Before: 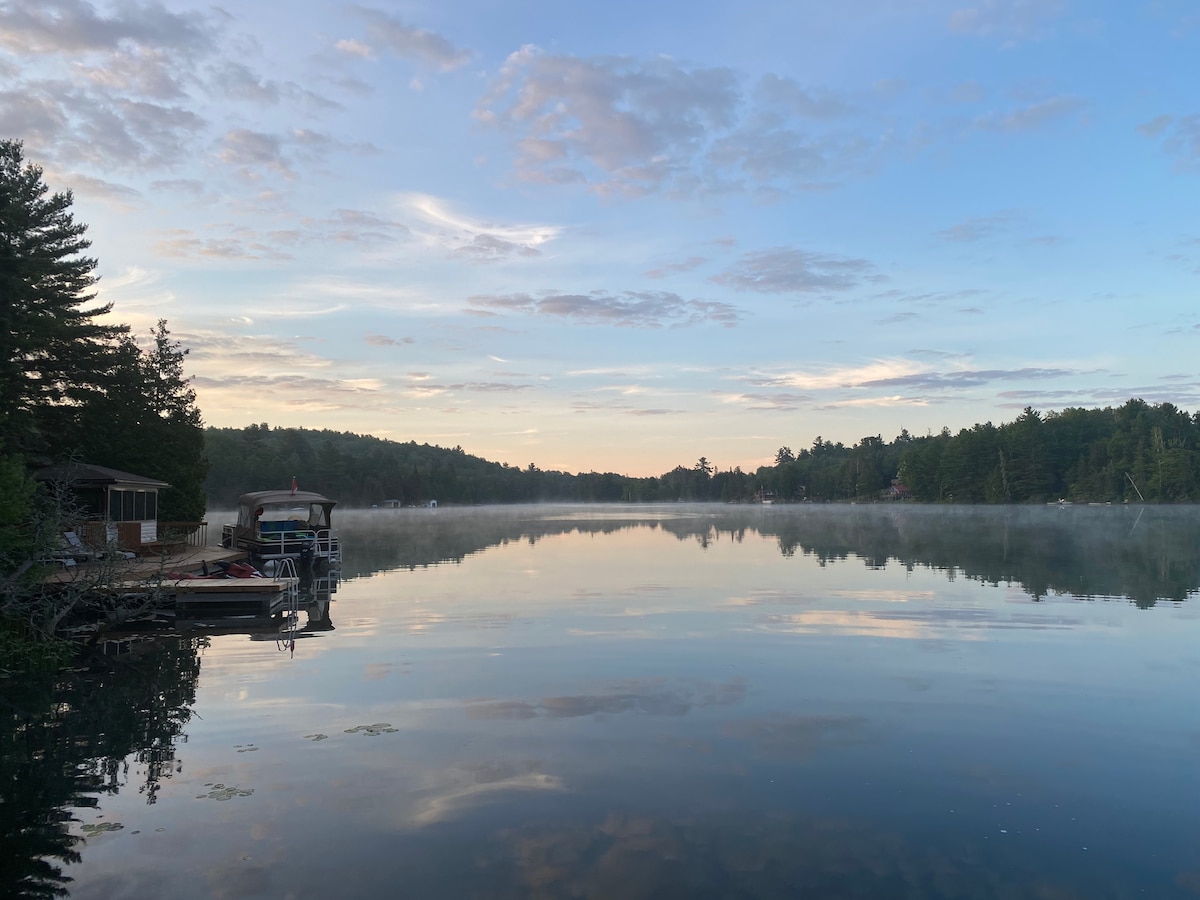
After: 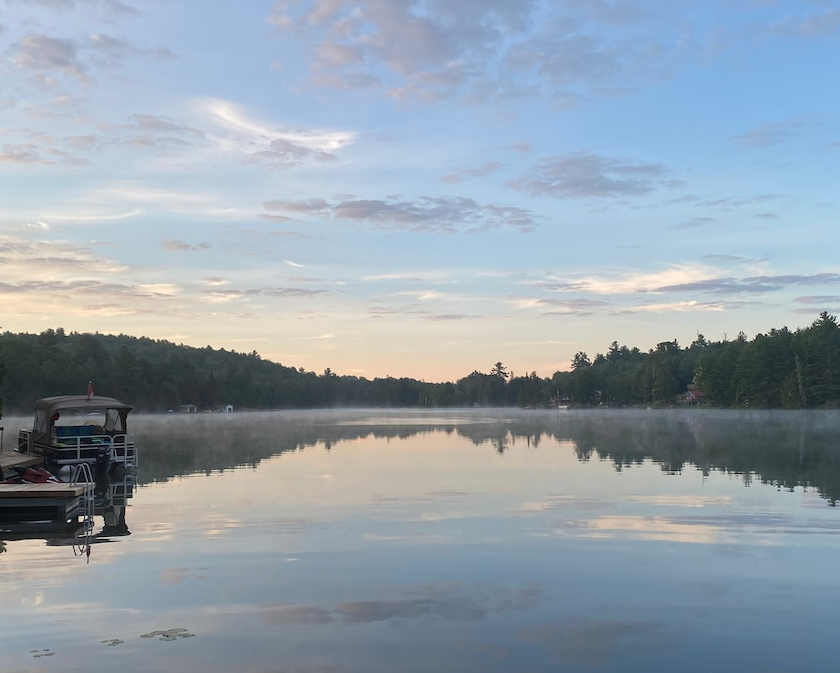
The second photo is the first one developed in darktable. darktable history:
crop and rotate: left 17.077%, top 10.654%, right 12.849%, bottom 14.513%
